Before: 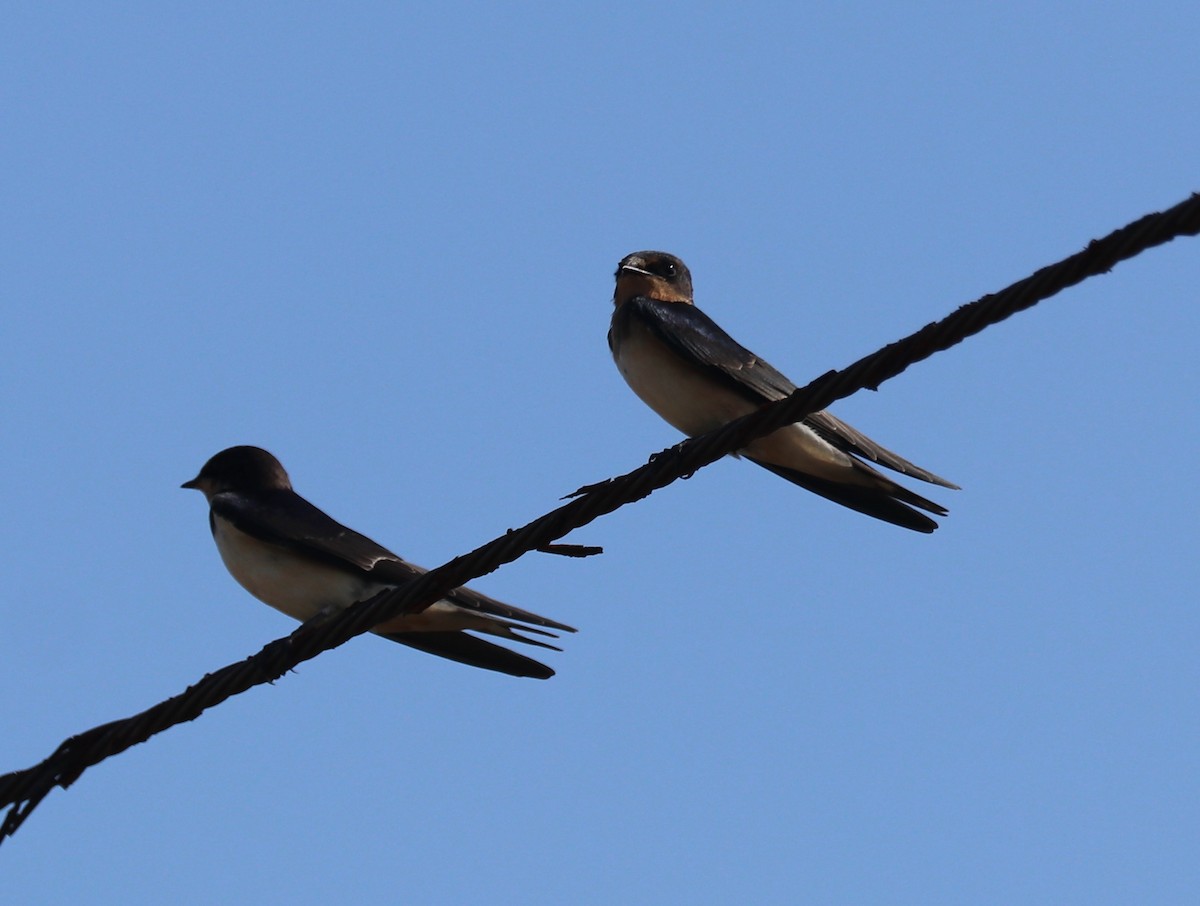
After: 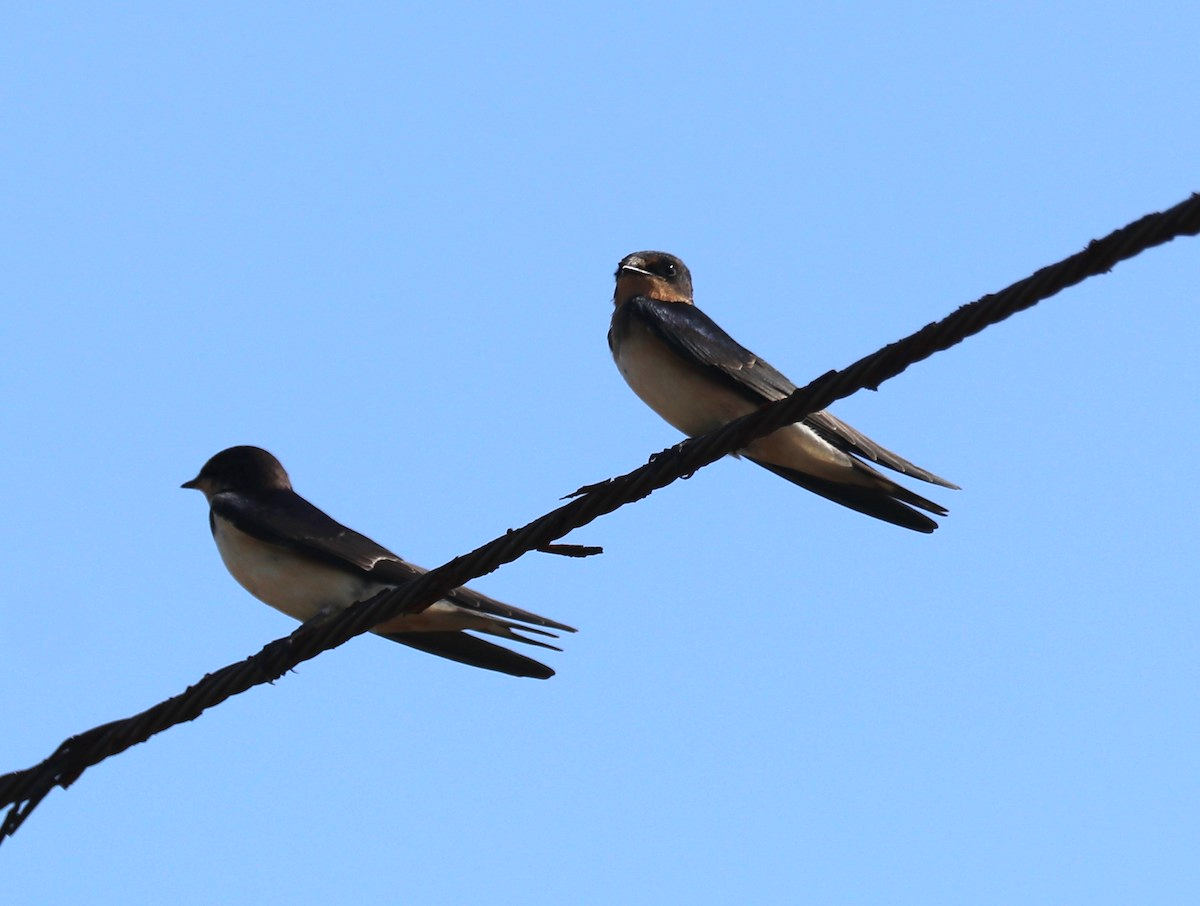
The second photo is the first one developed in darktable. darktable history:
exposure: exposure 0.769 EV, compensate highlight preservation false
